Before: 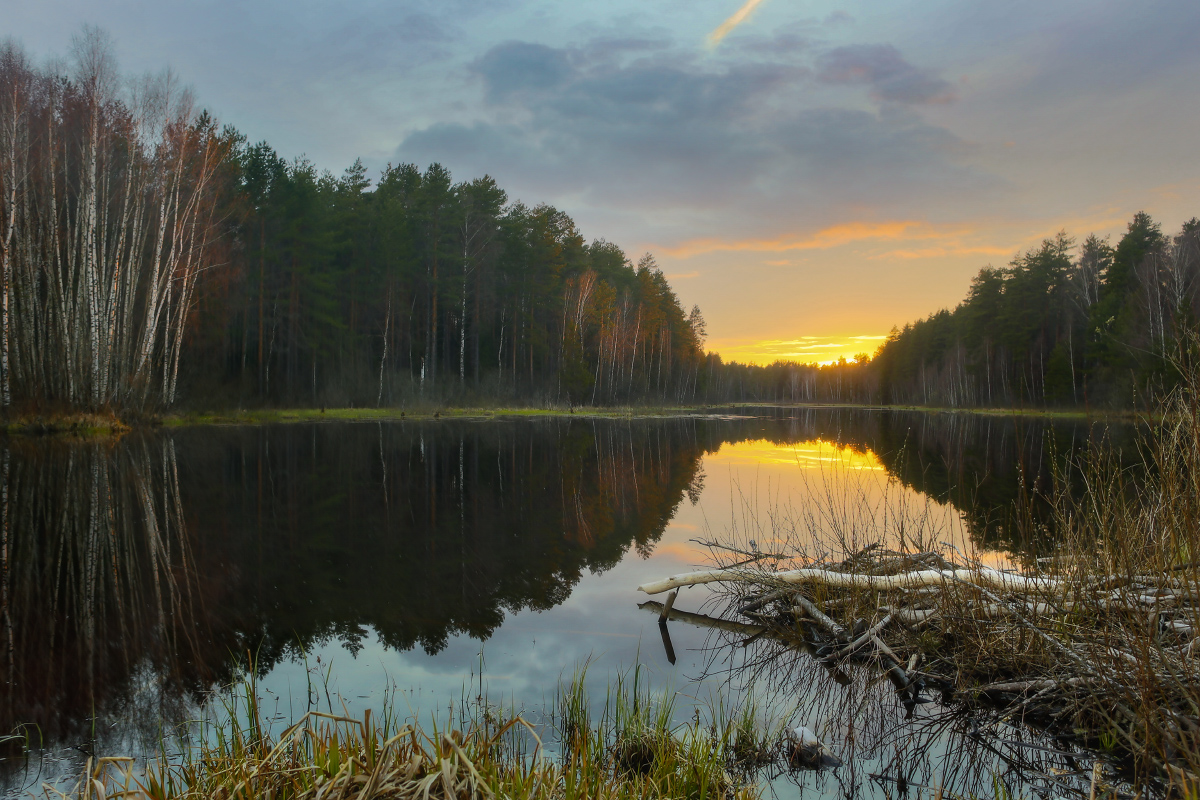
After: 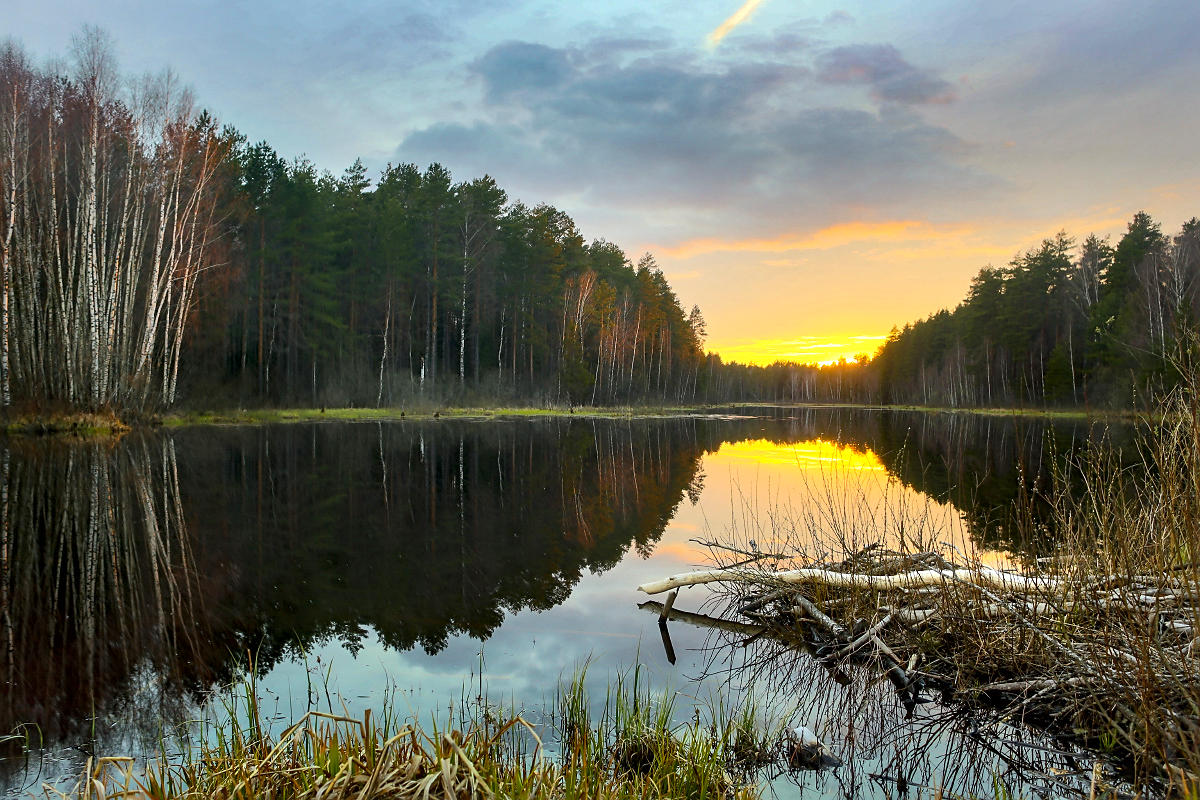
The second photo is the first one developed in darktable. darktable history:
contrast brightness saturation: saturation 0.175
sharpen: on, module defaults
exposure: exposure 0.422 EV, compensate highlight preservation false
local contrast: mode bilateral grid, contrast 99, coarseness 99, detail 165%, midtone range 0.2
